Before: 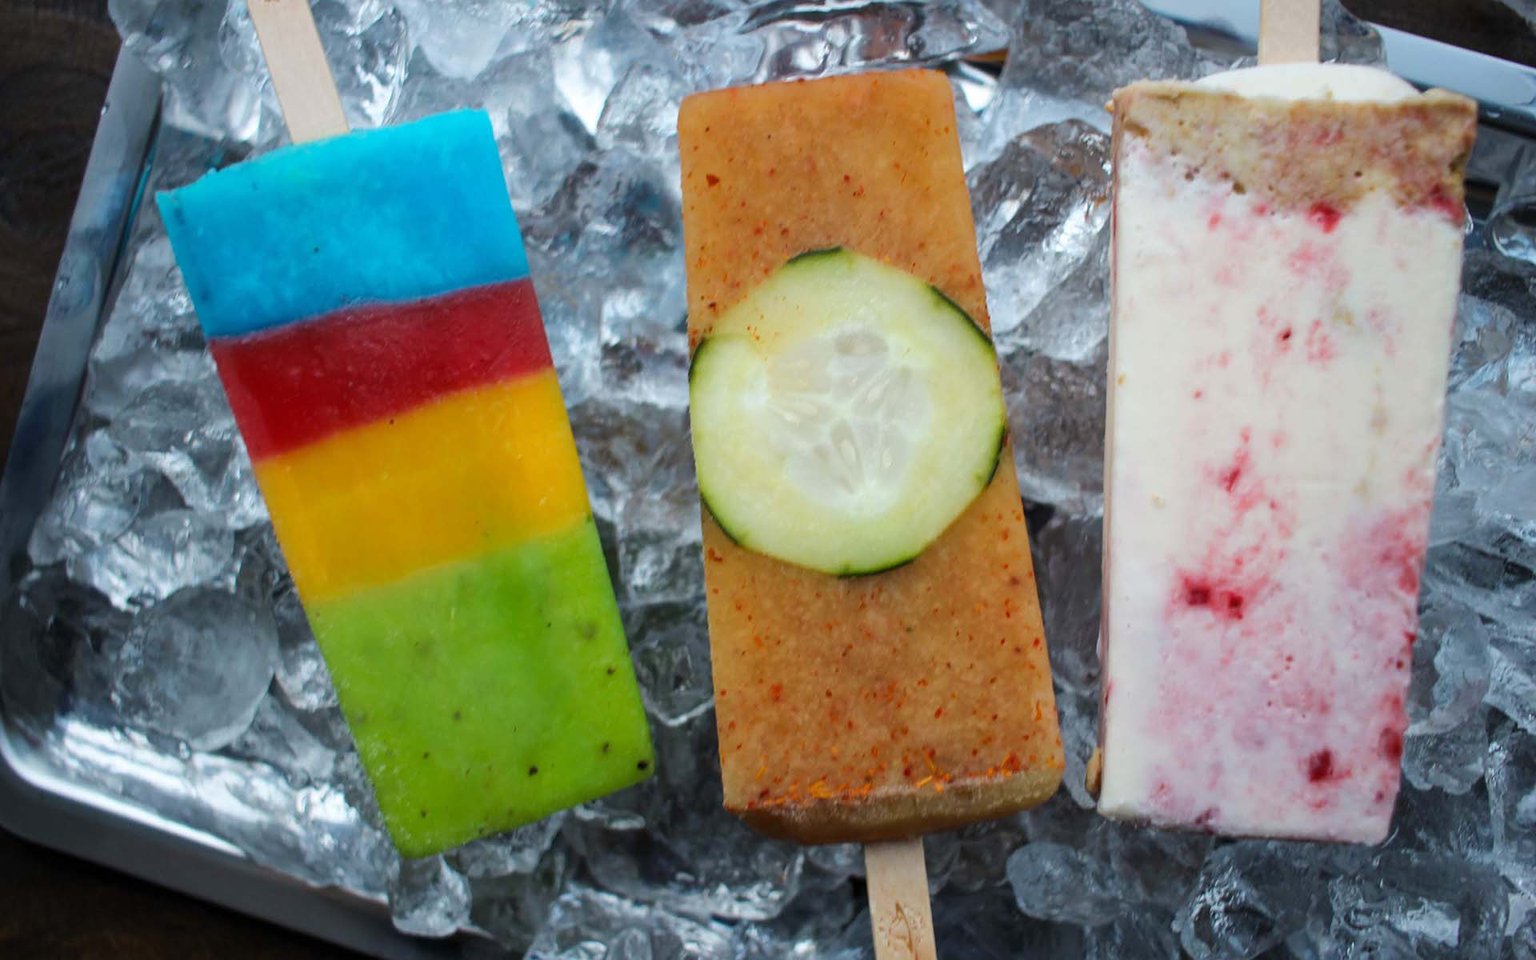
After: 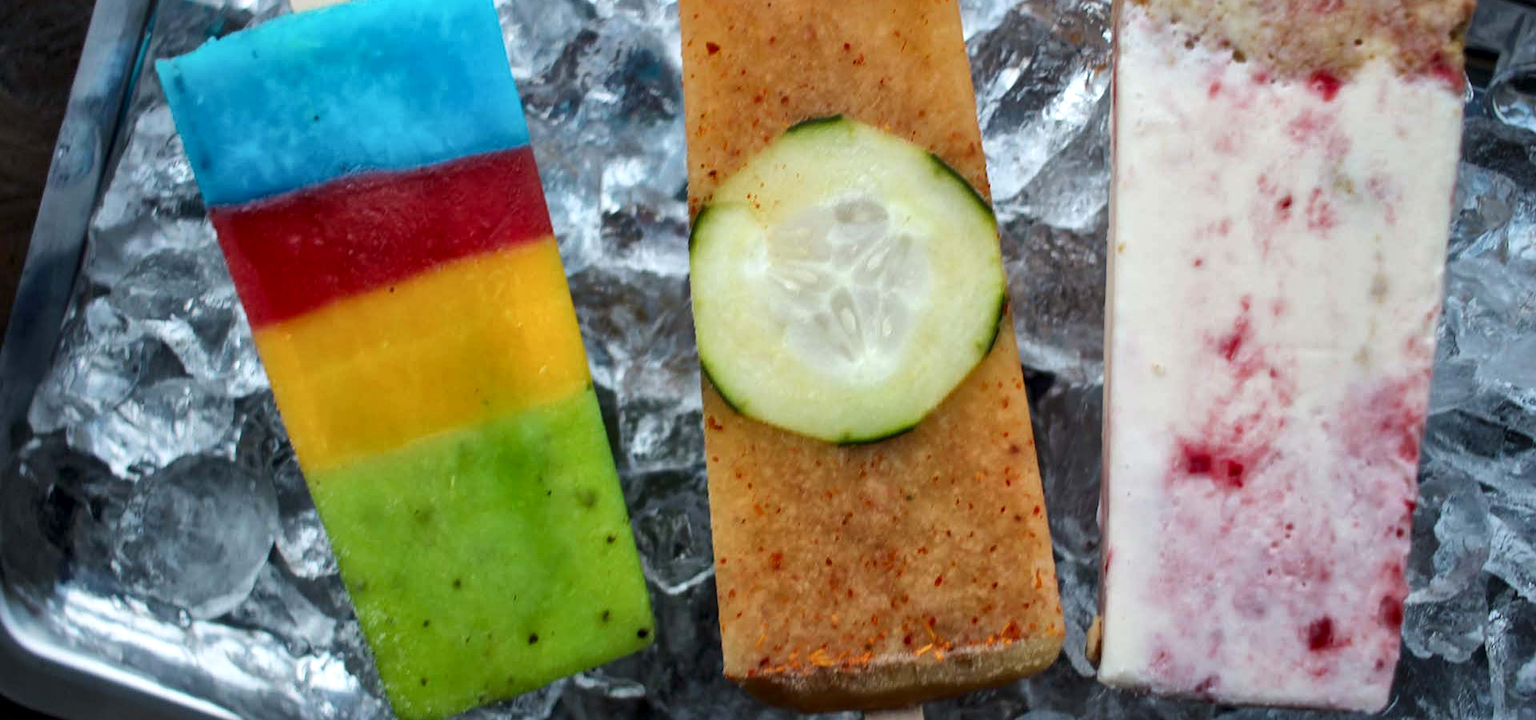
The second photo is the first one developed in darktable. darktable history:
crop: top 13.819%, bottom 11.169%
local contrast: mode bilateral grid, contrast 20, coarseness 50, detail 171%, midtone range 0.2
